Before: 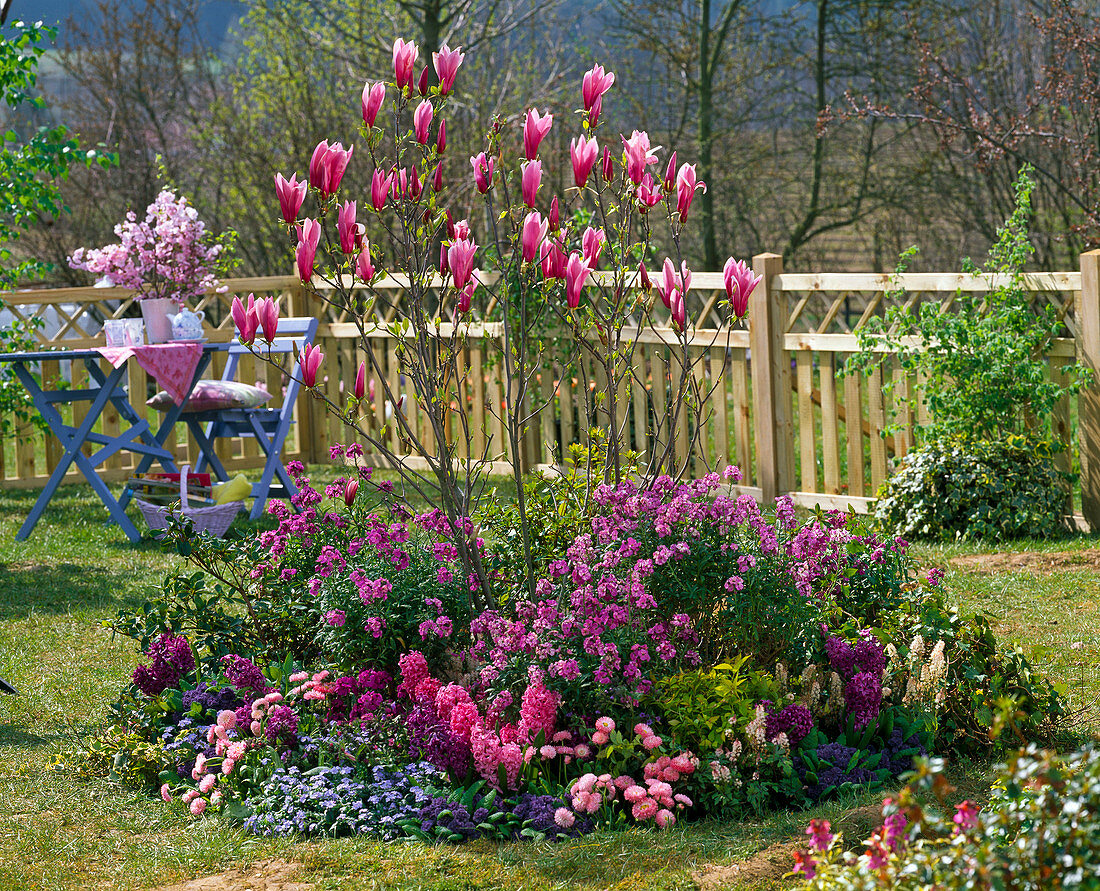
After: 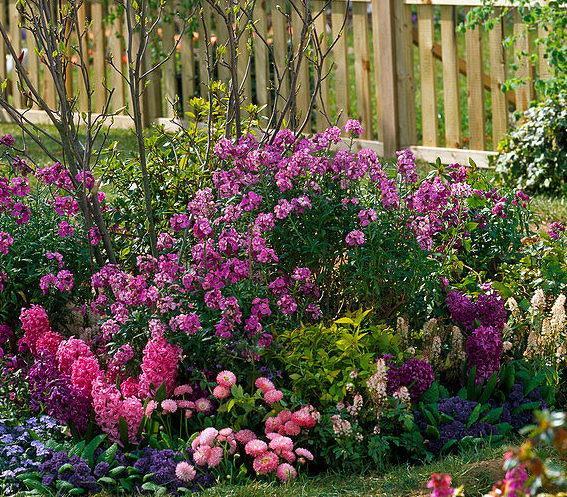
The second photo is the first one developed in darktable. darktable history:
crop: left 34.526%, top 38.865%, right 13.855%, bottom 5.245%
tone equalizer: on, module defaults
